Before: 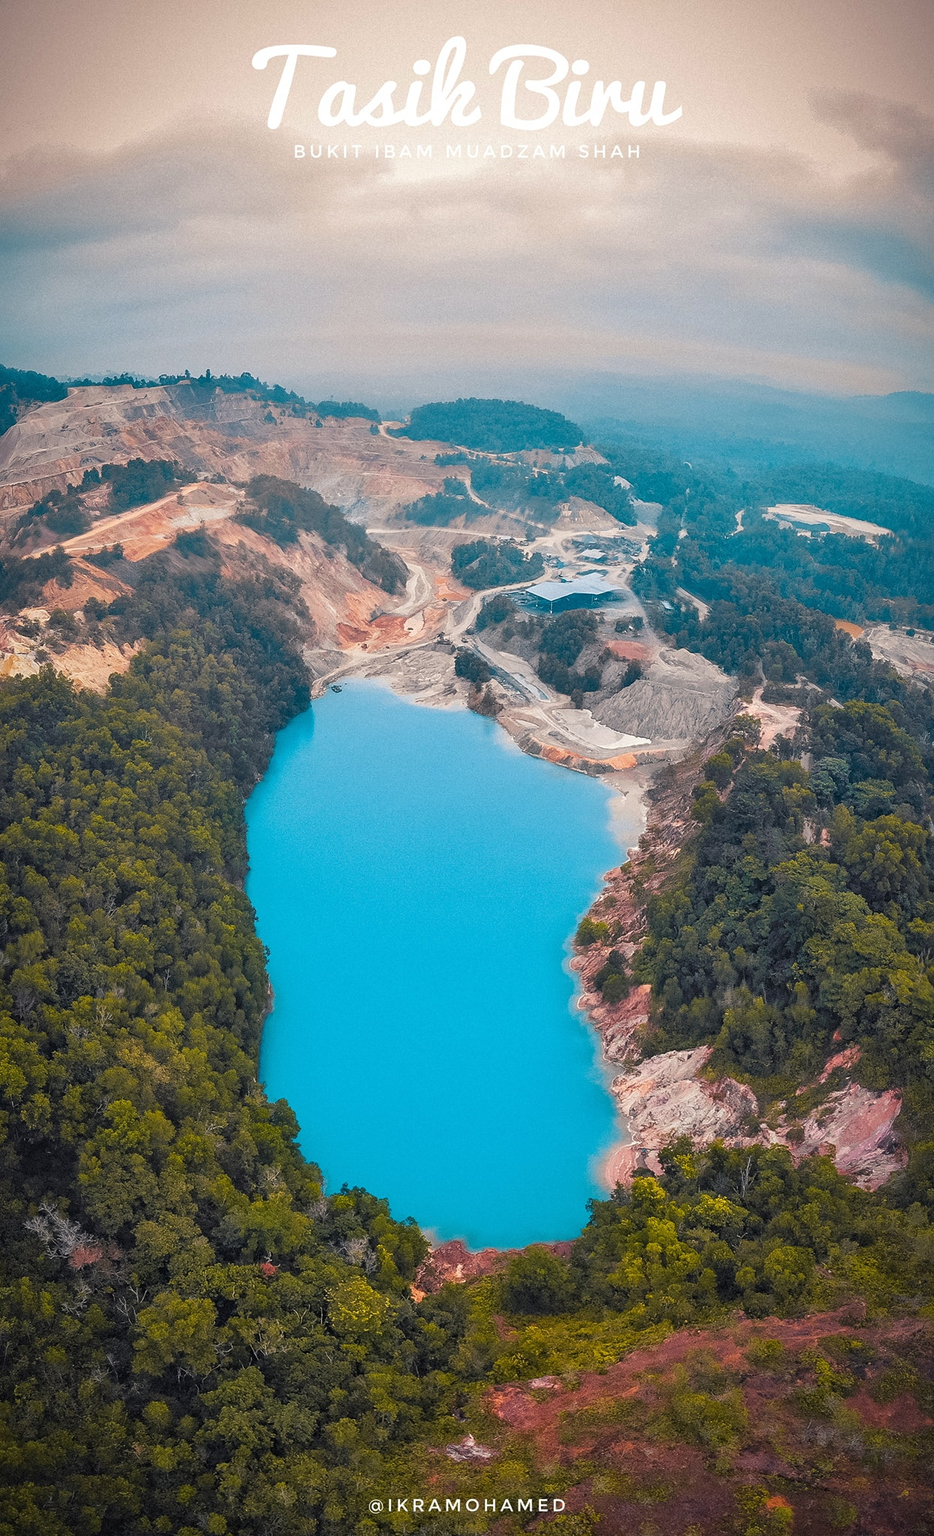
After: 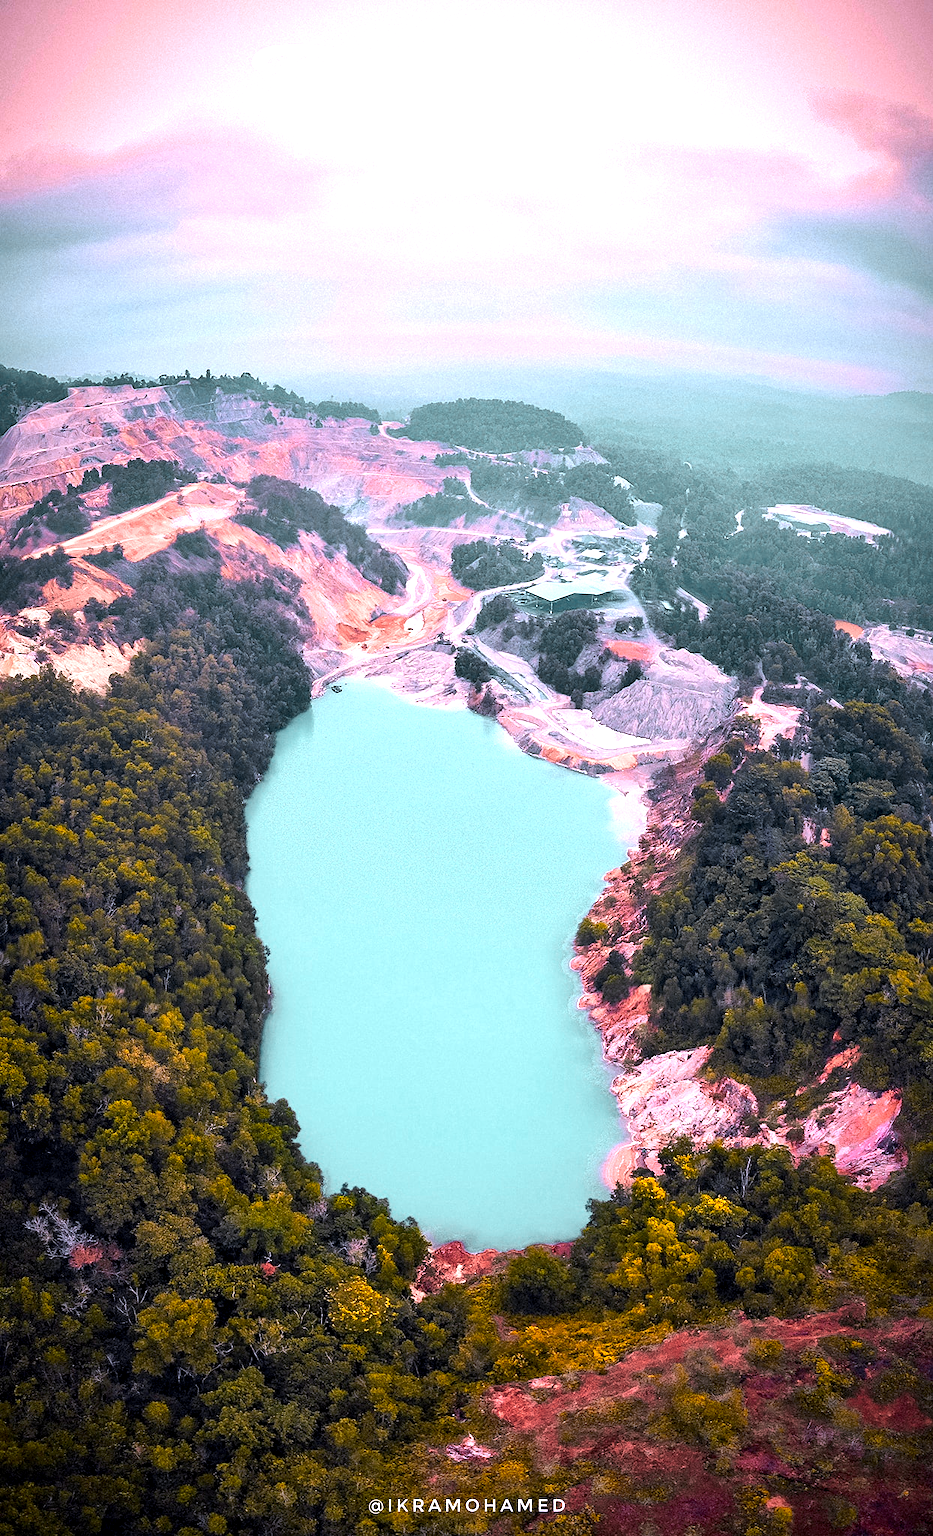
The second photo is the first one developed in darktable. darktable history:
color zones: curves: ch0 [(0.257, 0.558) (0.75, 0.565)]; ch1 [(0.004, 0.857) (0.14, 0.416) (0.257, 0.695) (0.442, 0.032) (0.736, 0.266) (0.891, 0.741)]; ch2 [(0, 0.623) (0.112, 0.436) (0.271, 0.474) (0.516, 0.64) (0.743, 0.286)]
tone equalizer: -8 EV -0.75 EV, -7 EV -0.7 EV, -6 EV -0.6 EV, -5 EV -0.4 EV, -3 EV 0.4 EV, -2 EV 0.6 EV, -1 EV 0.7 EV, +0 EV 0.75 EV, edges refinement/feathering 500, mask exposure compensation -1.57 EV, preserve details no
white balance: red 1.042, blue 1.17
exposure: black level correction 0.009, compensate highlight preservation false
